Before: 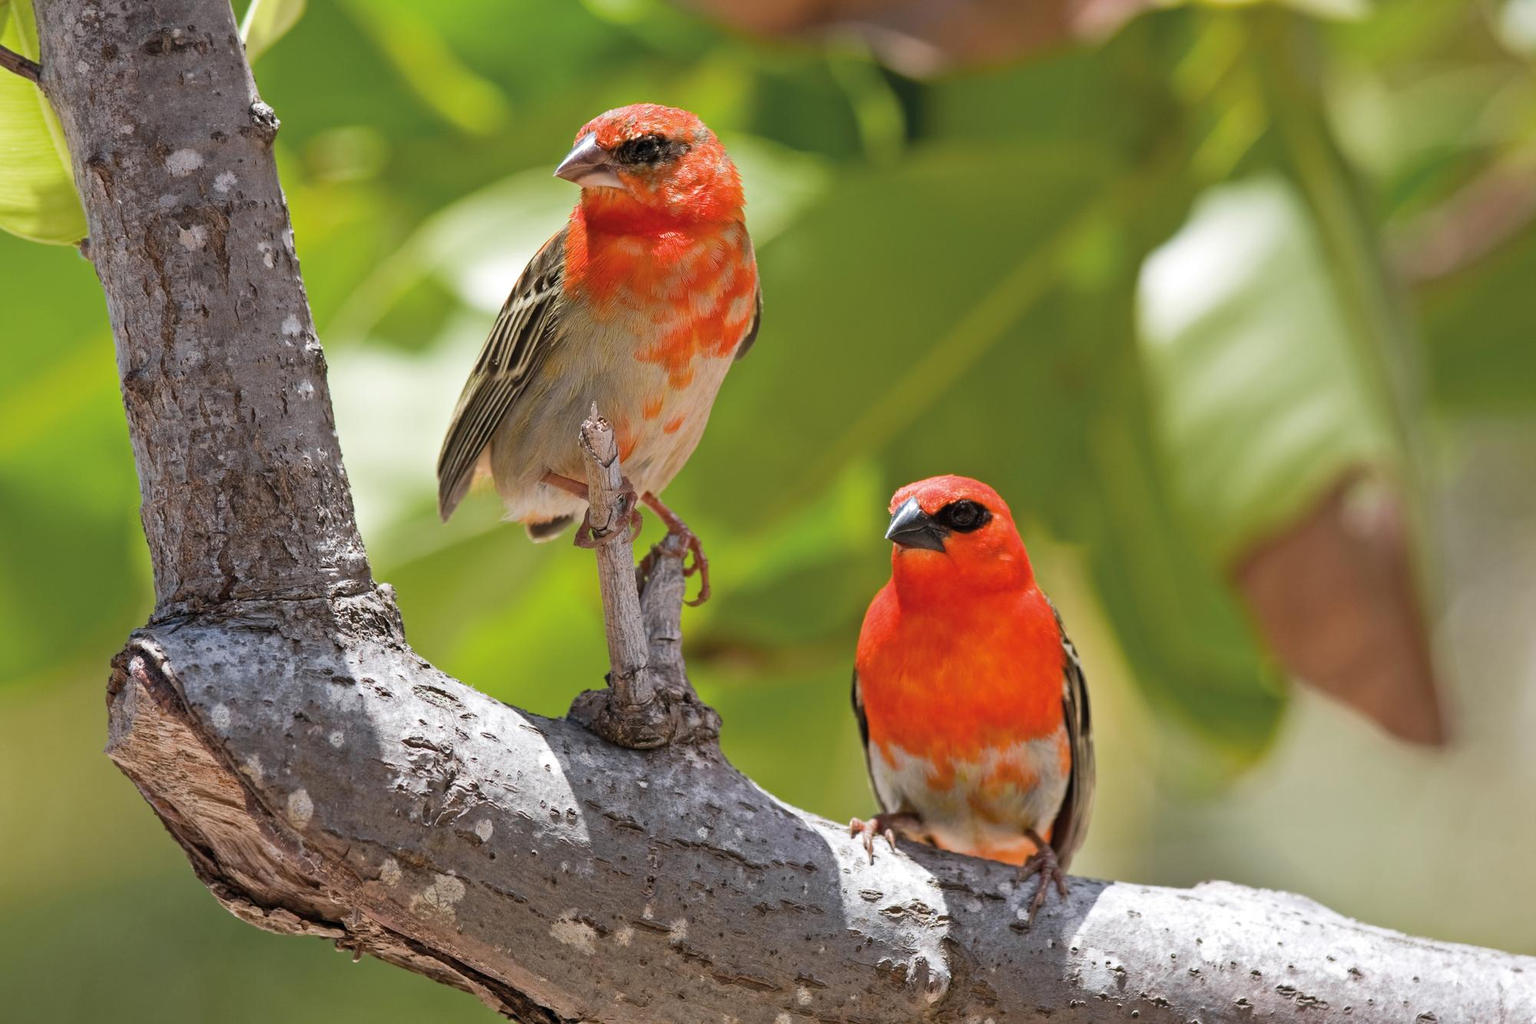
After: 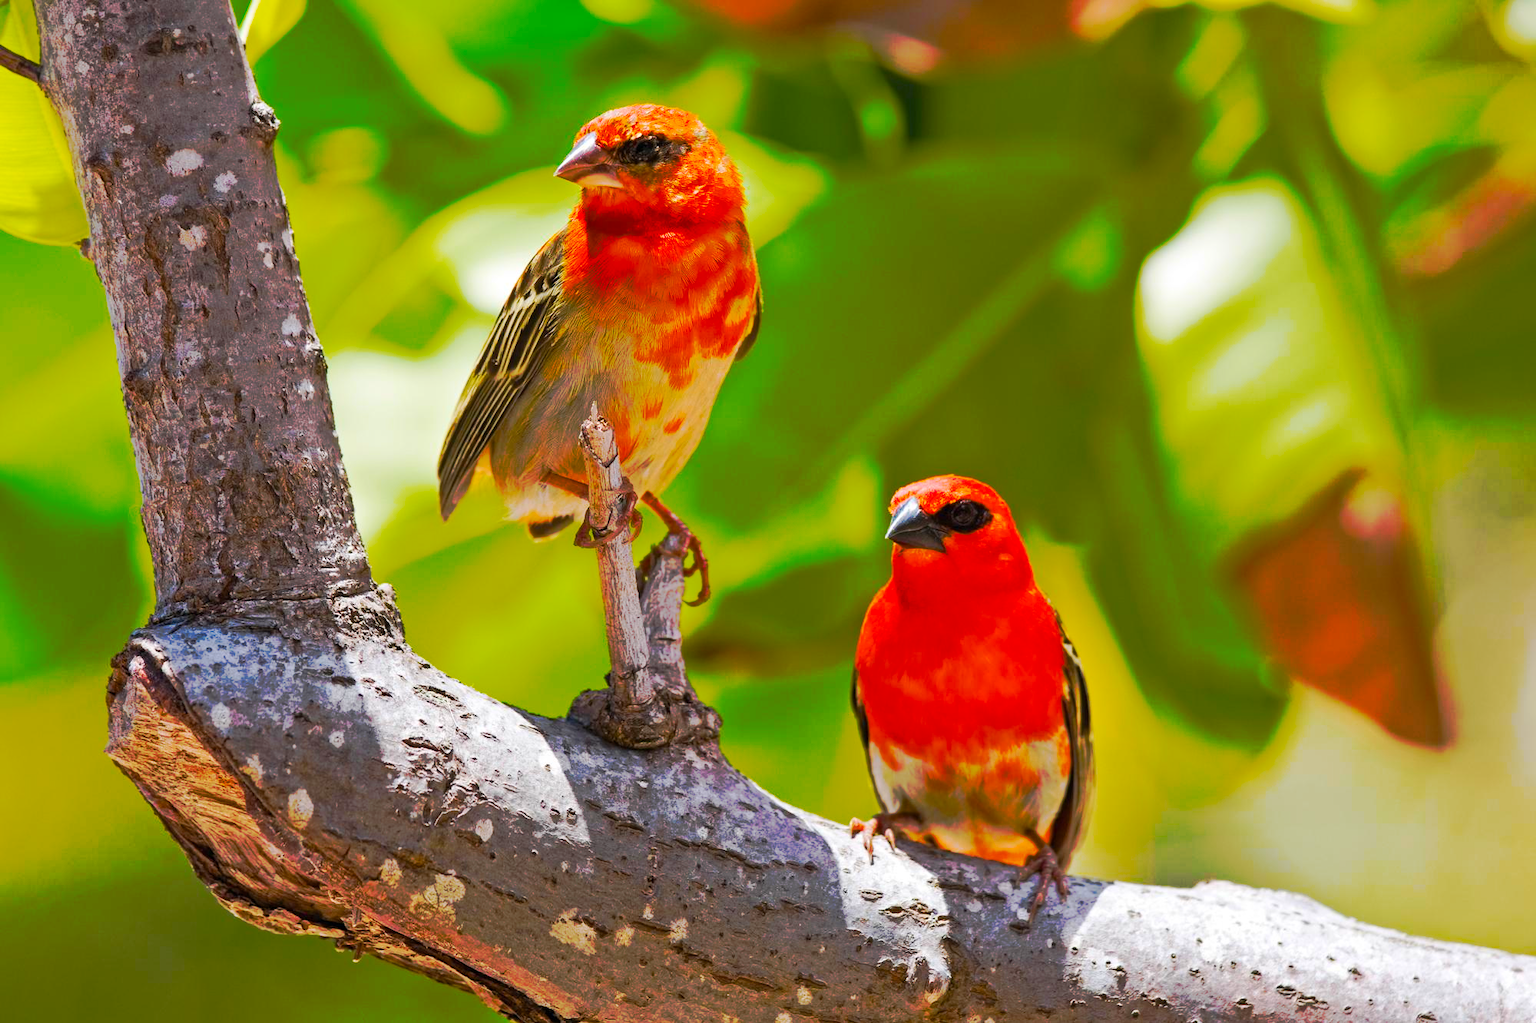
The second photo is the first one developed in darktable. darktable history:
tone curve: curves: ch0 [(0, 0) (0.003, 0.003) (0.011, 0.011) (0.025, 0.024) (0.044, 0.043) (0.069, 0.067) (0.1, 0.096) (0.136, 0.131) (0.177, 0.171) (0.224, 0.217) (0.277, 0.267) (0.335, 0.324) (0.399, 0.385) (0.468, 0.452) (0.543, 0.632) (0.623, 0.697) (0.709, 0.766) (0.801, 0.839) (0.898, 0.917) (1, 1)], preserve colors none
color balance rgb: linear chroma grading › global chroma 25%, perceptual saturation grading › global saturation 50%
